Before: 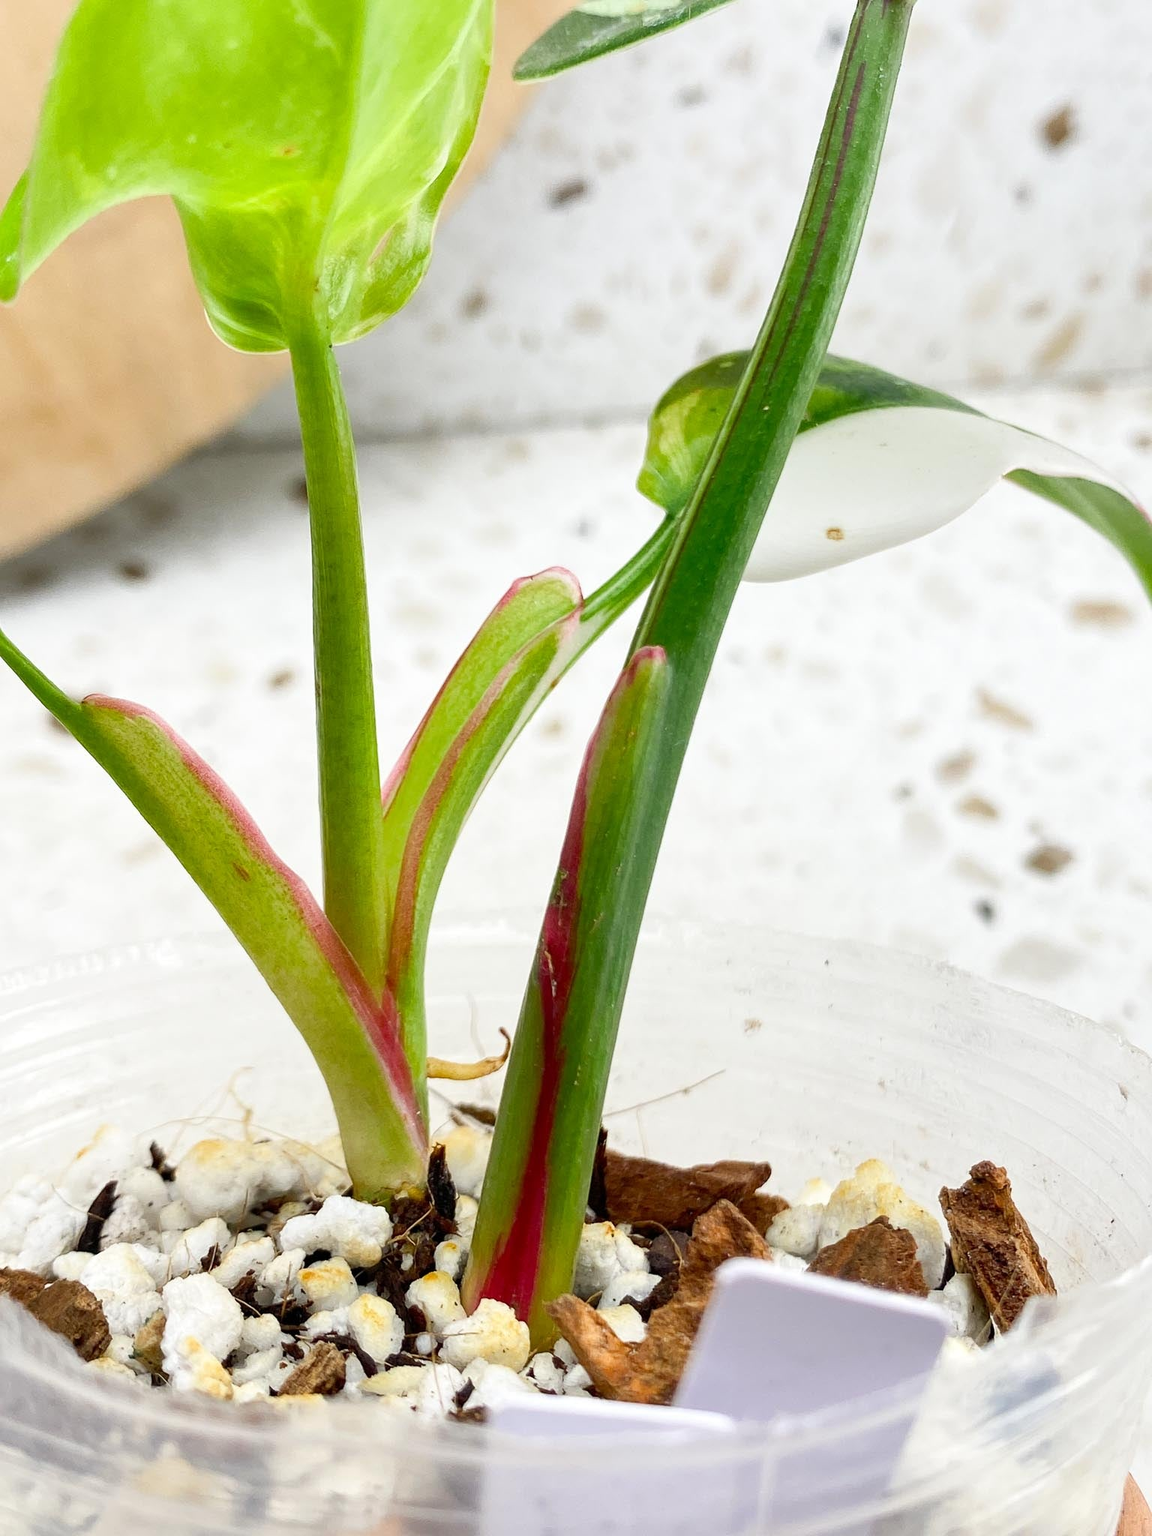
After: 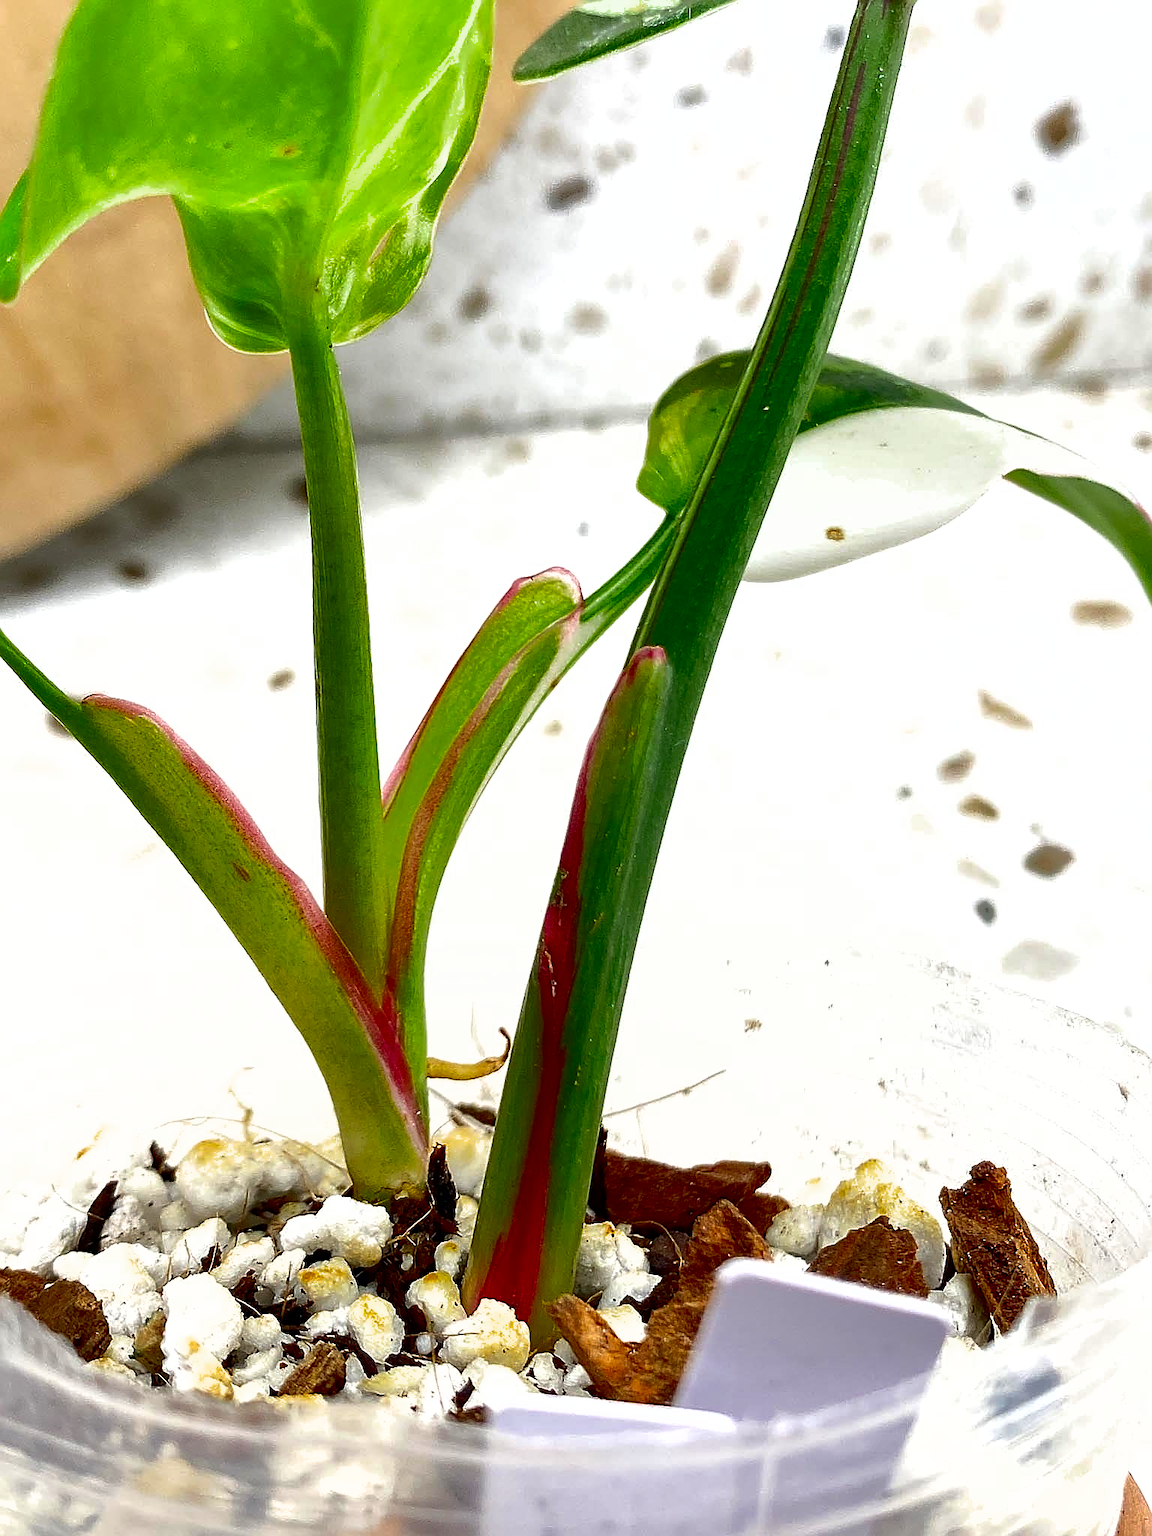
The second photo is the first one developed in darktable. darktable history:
shadows and highlights: on, module defaults
tone equalizer: -8 EV -0.456 EV, -7 EV -0.356 EV, -6 EV -0.334 EV, -5 EV -0.209 EV, -3 EV 0.21 EV, -2 EV 0.358 EV, -1 EV 0.364 EV, +0 EV 0.445 EV, edges refinement/feathering 500, mask exposure compensation -1.57 EV, preserve details no
sharpen: radius 1.36, amount 1.253, threshold 0.622
contrast brightness saturation: contrast 0.1, brightness -0.268, saturation 0.143
color zones: curves: ch0 [(0, 0.444) (0.143, 0.442) (0.286, 0.441) (0.429, 0.441) (0.571, 0.441) (0.714, 0.441) (0.857, 0.442) (1, 0.444)]
